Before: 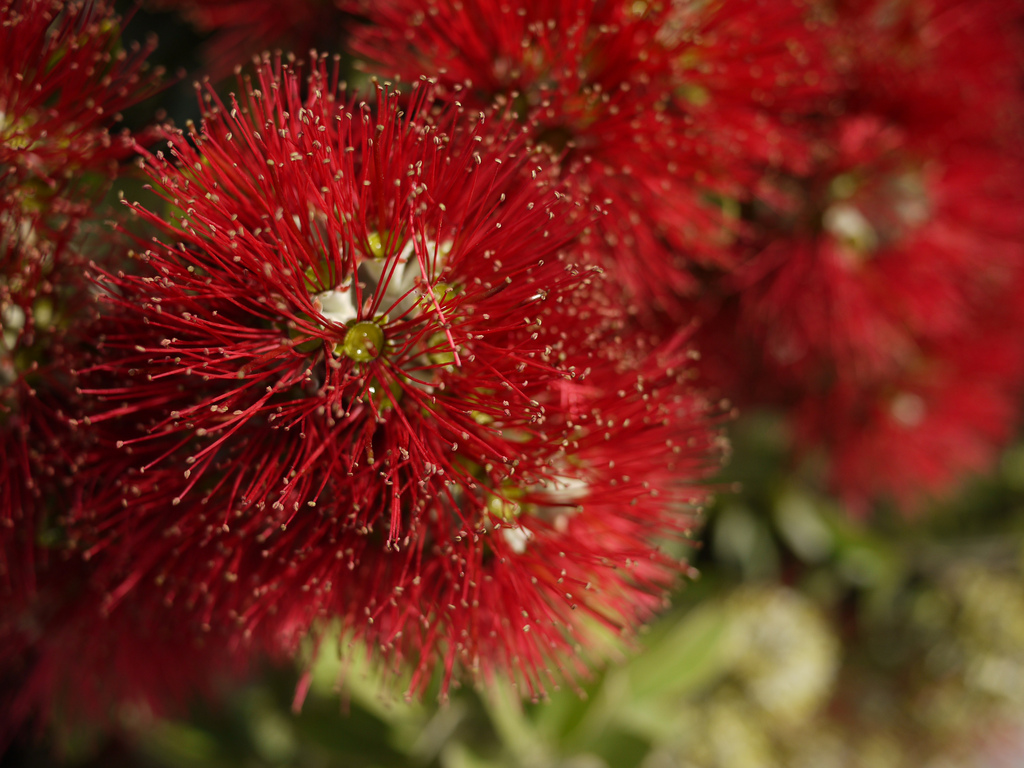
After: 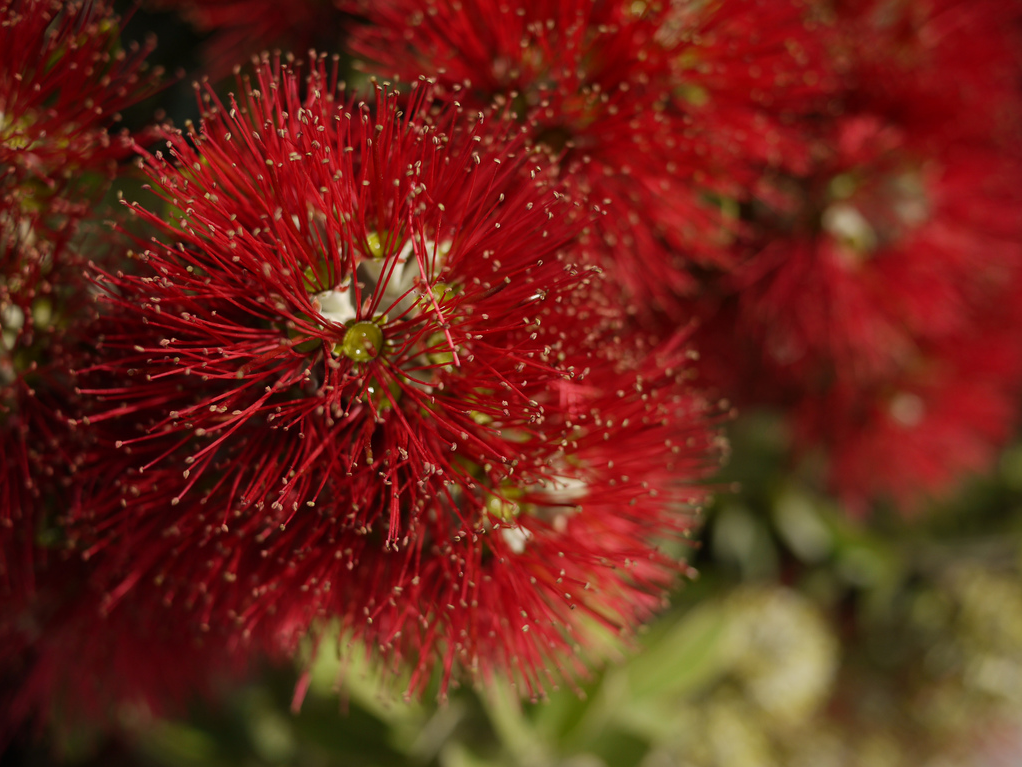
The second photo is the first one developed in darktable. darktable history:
exposure: exposure -0.177 EV, compensate highlight preservation false
color calibration: x 0.342, y 0.356, temperature 5122 K
crop and rotate: left 0.126%
